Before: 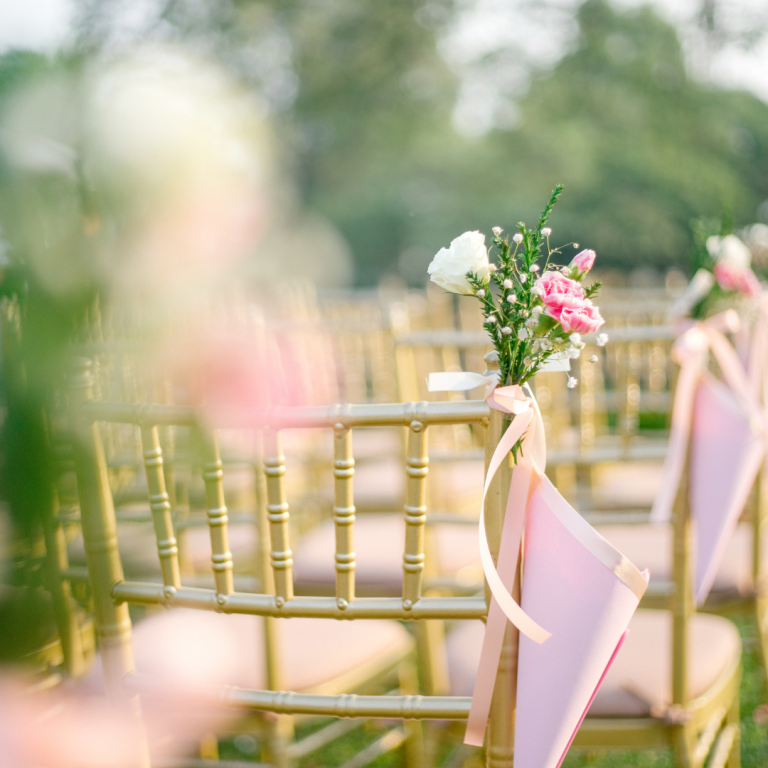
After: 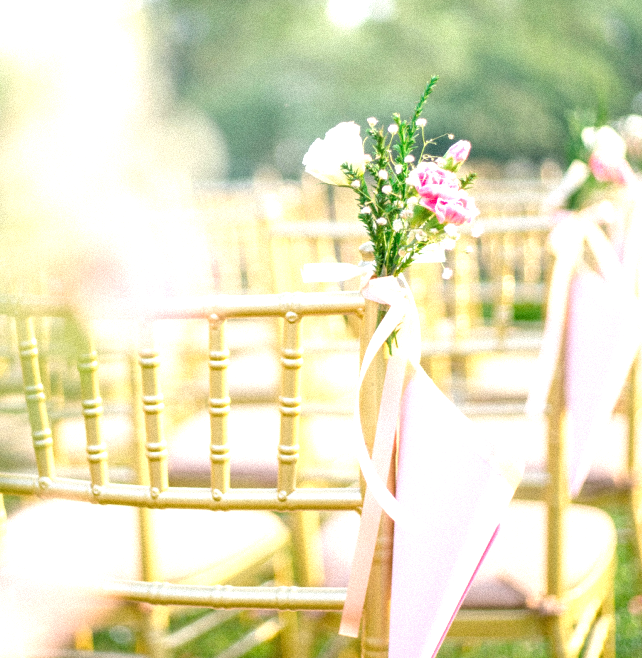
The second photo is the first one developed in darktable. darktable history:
exposure: black level correction 0, exposure 0.9 EV, compensate highlight preservation false
crop: left 16.315%, top 14.246%
grain: mid-tones bias 0%
